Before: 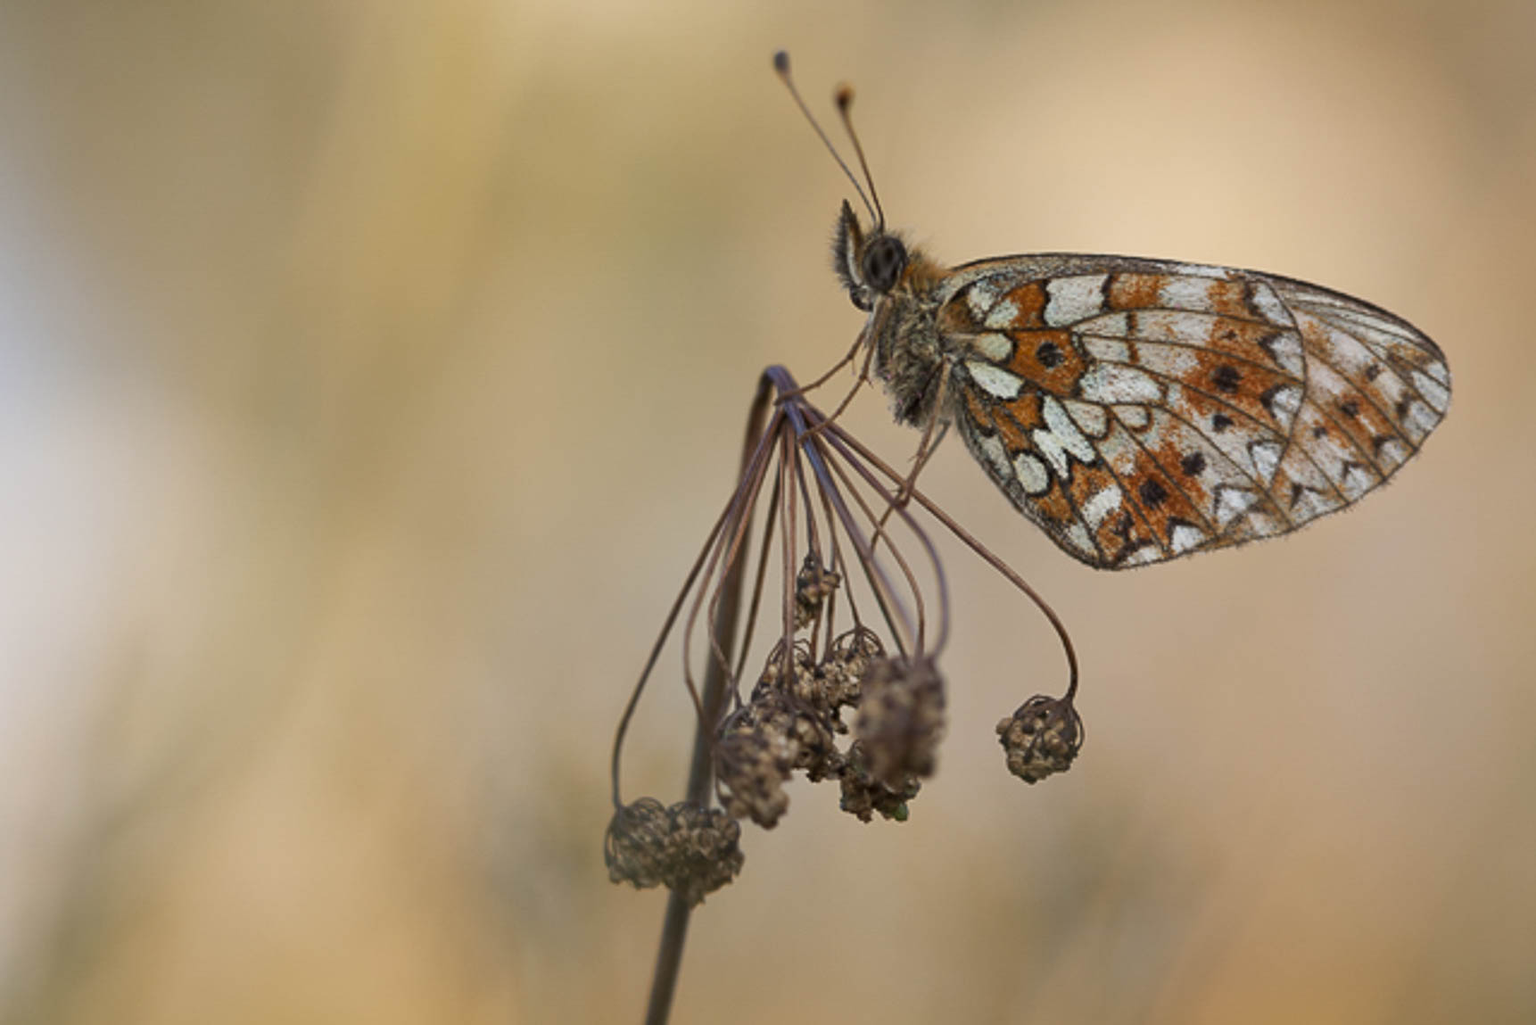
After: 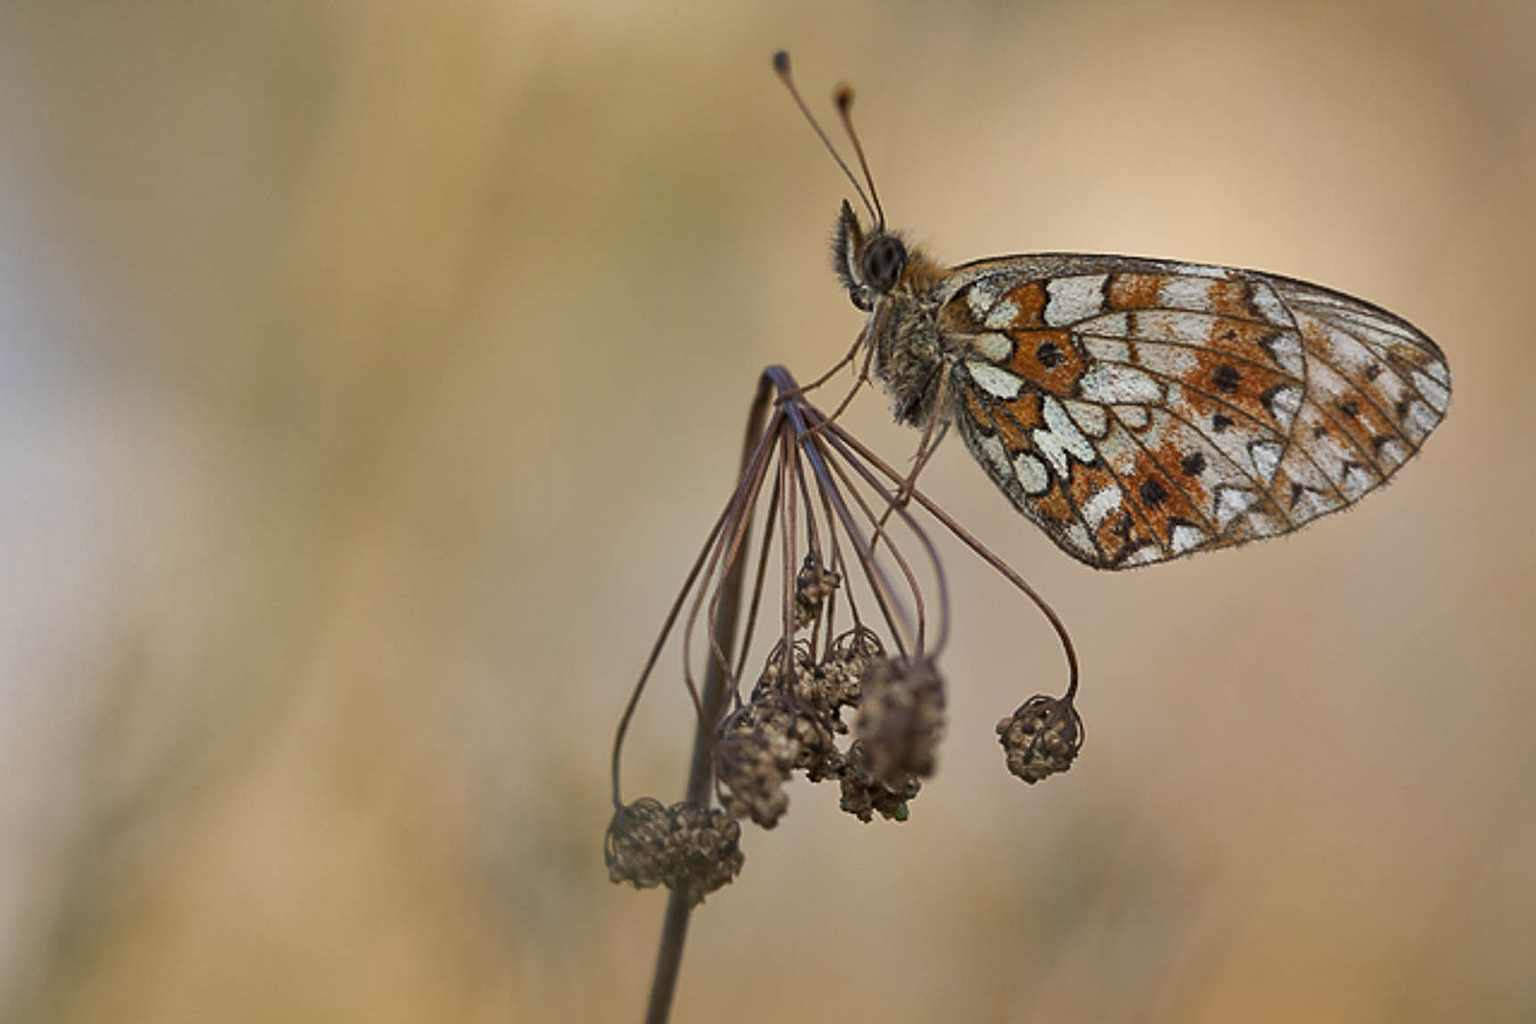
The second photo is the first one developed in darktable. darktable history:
shadows and highlights: shadows 30.63, highlights -62.43, soften with gaussian
sharpen: on, module defaults
